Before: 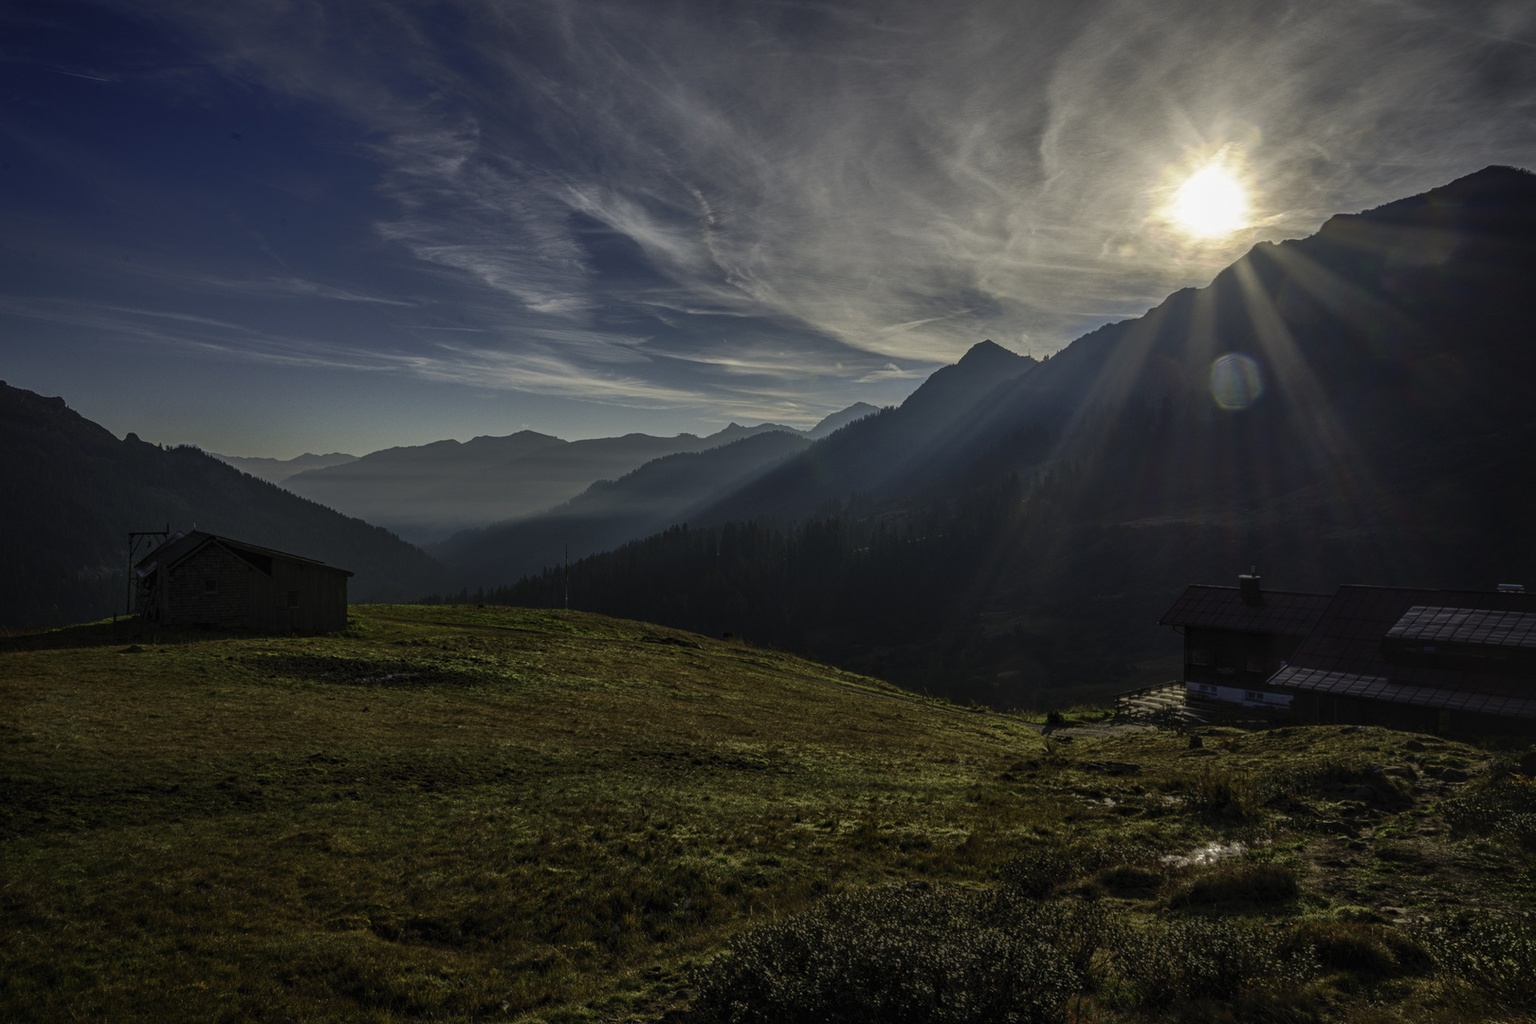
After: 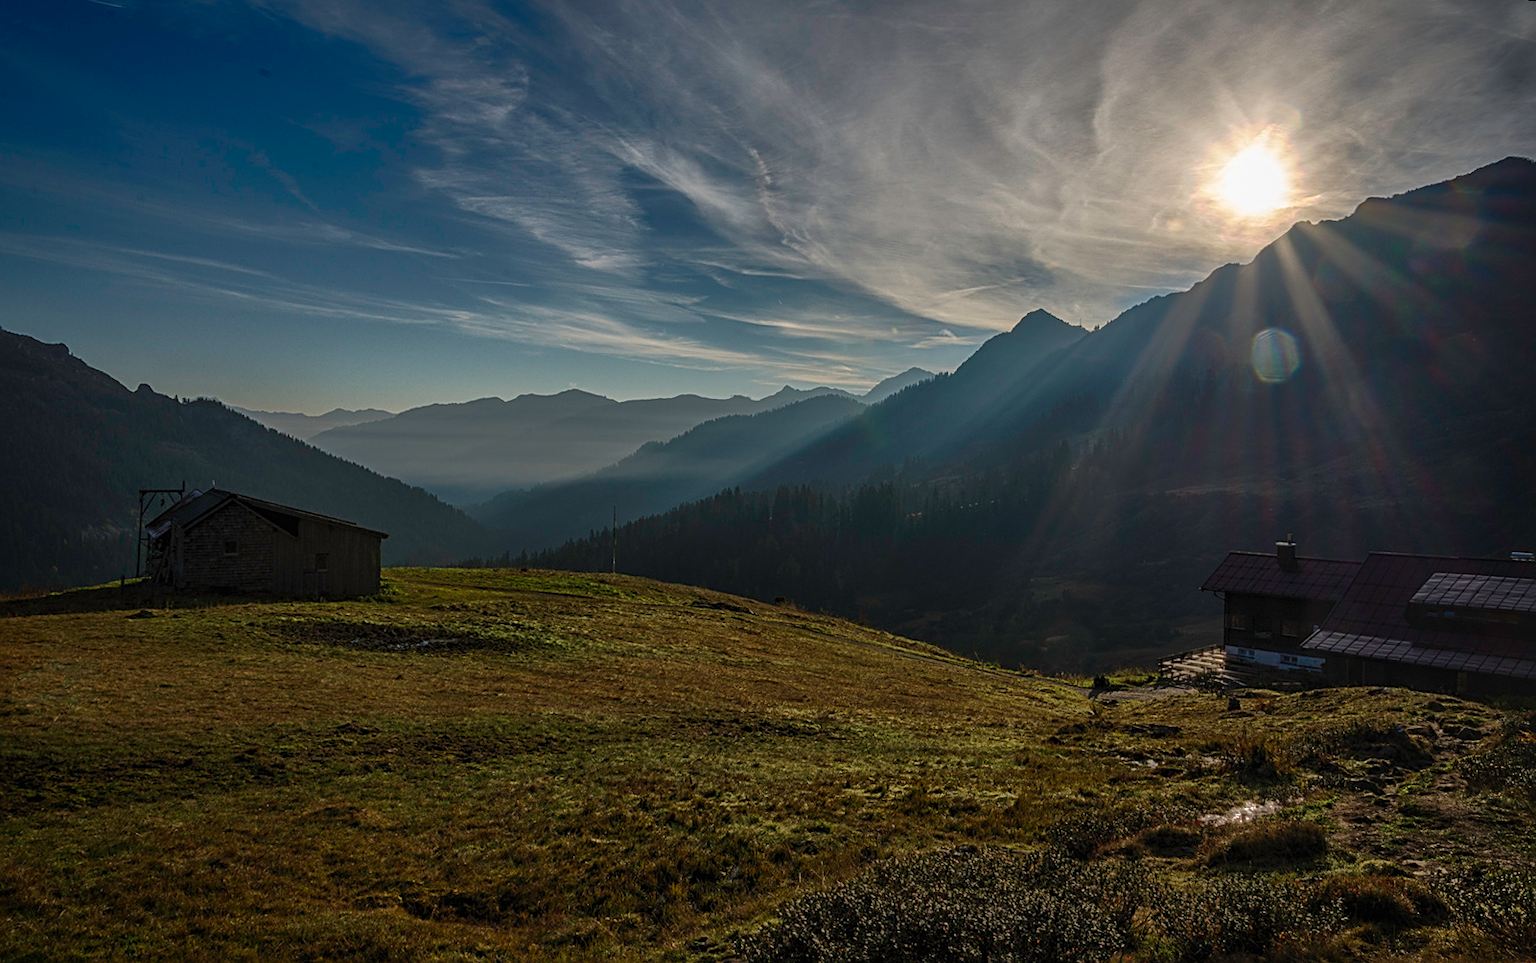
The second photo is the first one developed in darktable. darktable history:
sharpen: on, module defaults
rotate and perspective: rotation 0.679°, lens shift (horizontal) 0.136, crop left 0.009, crop right 0.991, crop top 0.078, crop bottom 0.95
